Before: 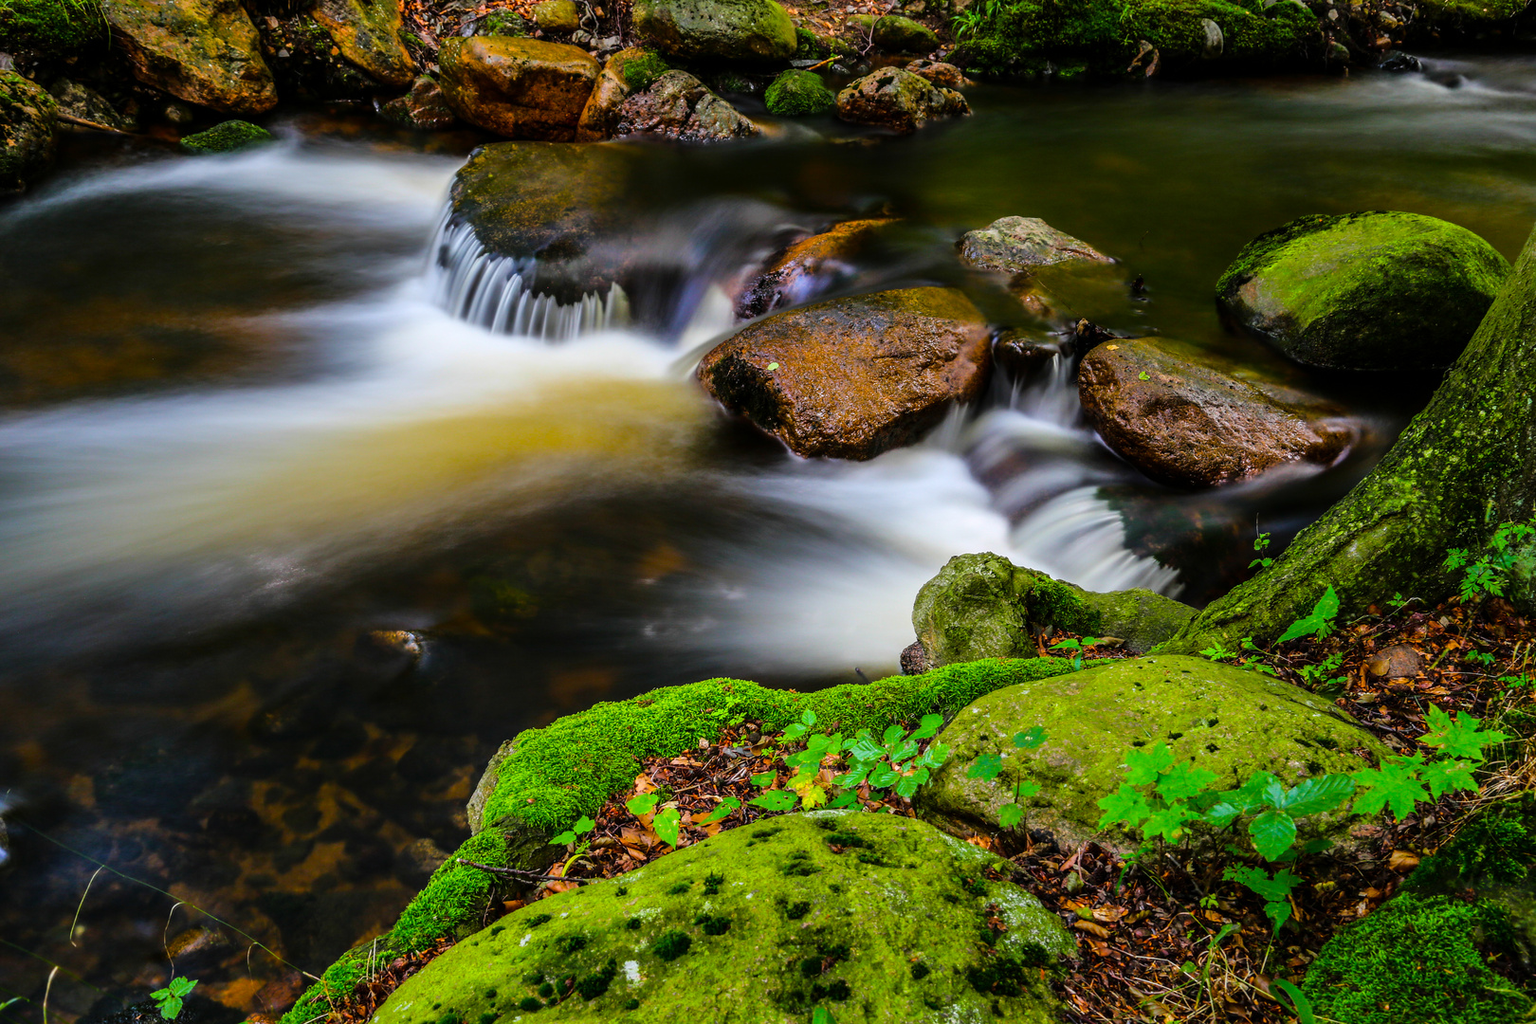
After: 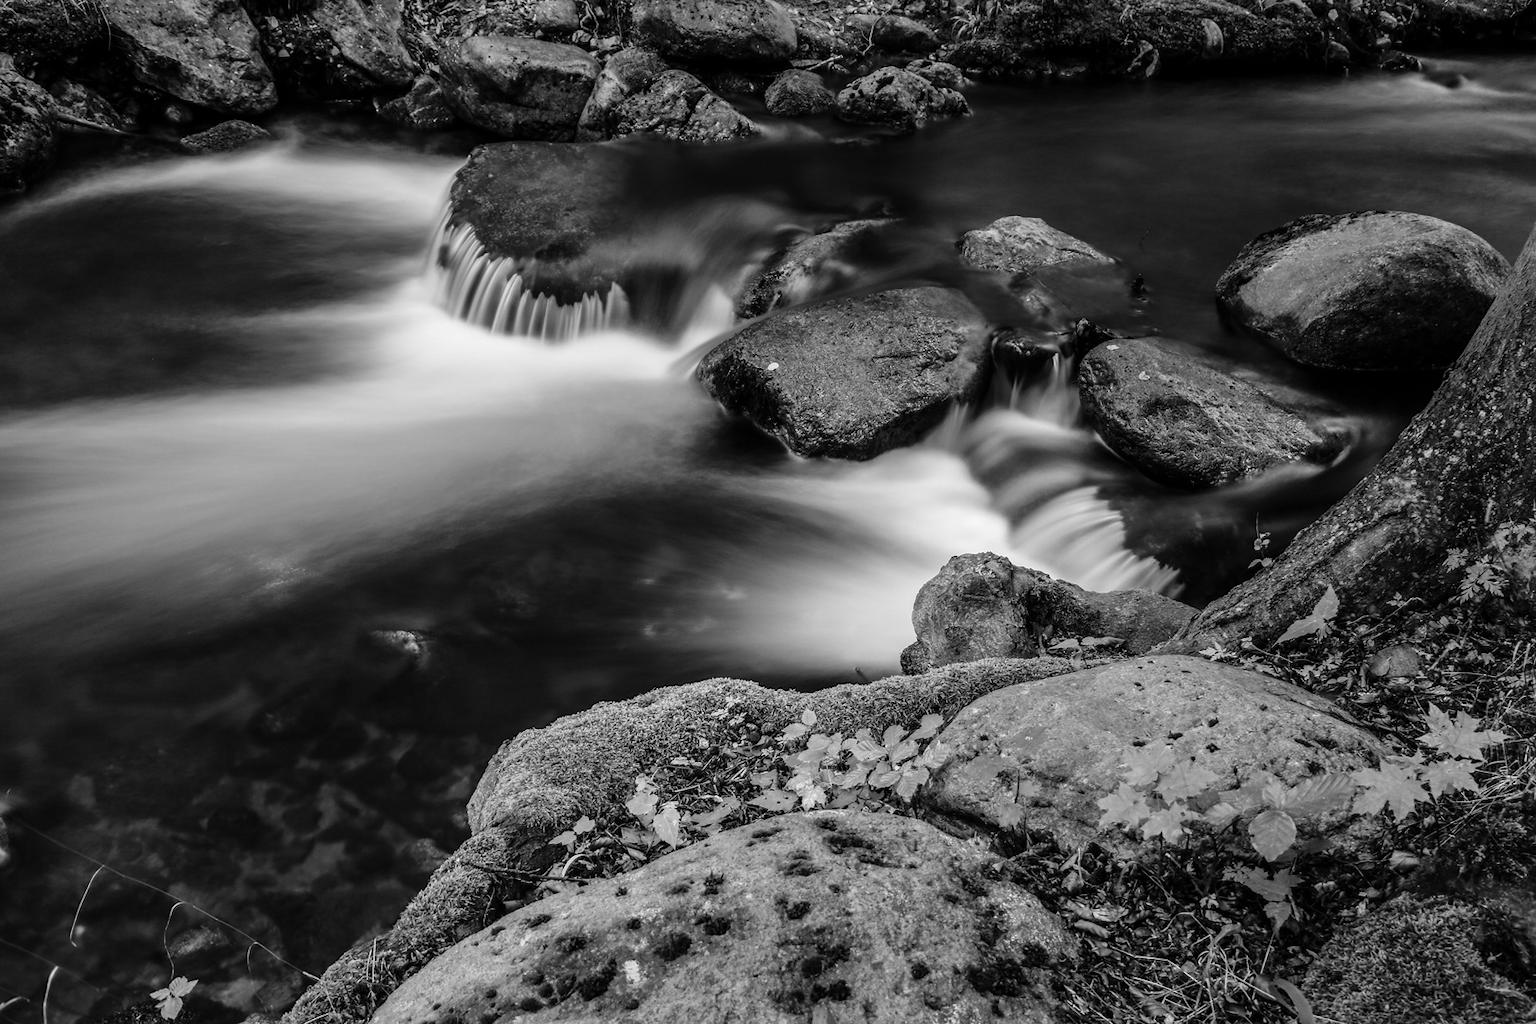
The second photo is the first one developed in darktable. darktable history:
contrast brightness saturation: saturation -1
color contrast: green-magenta contrast 1.55, blue-yellow contrast 1.83
